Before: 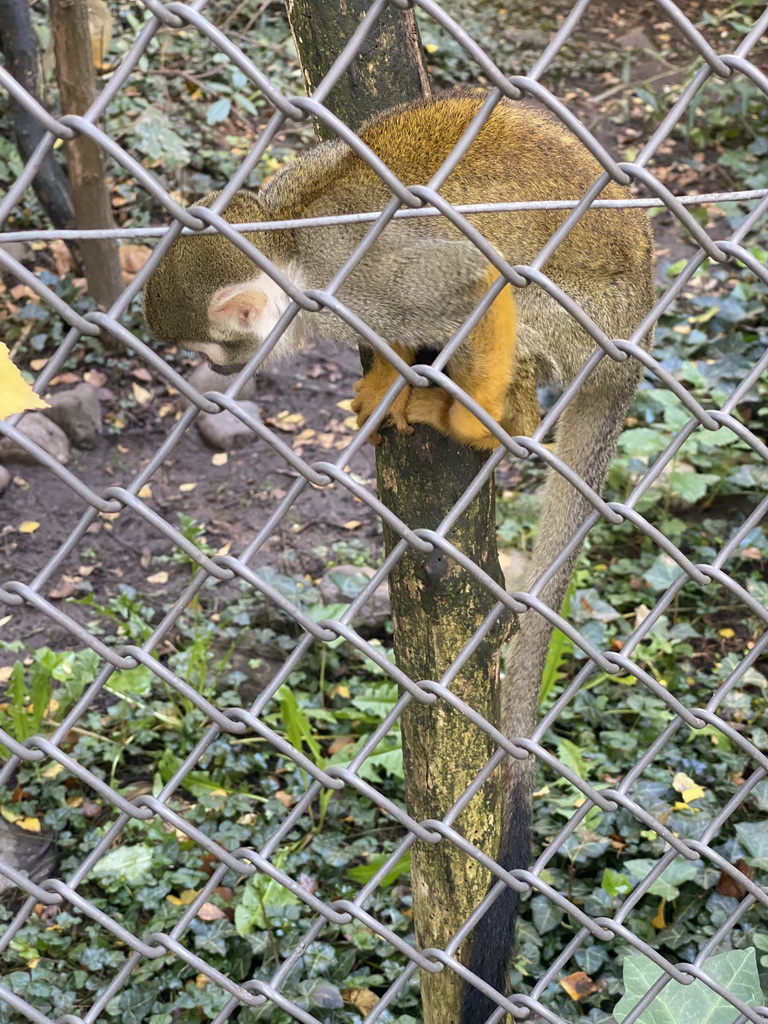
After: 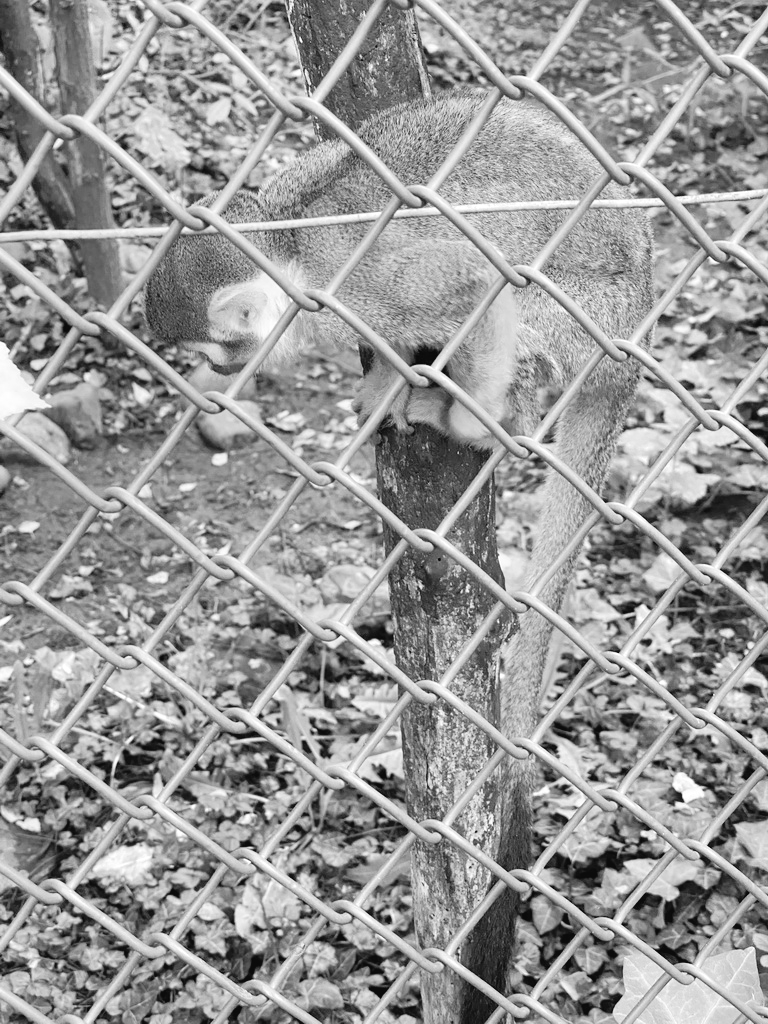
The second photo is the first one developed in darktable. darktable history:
tone curve: curves: ch0 [(0.003, 0.029) (0.037, 0.036) (0.149, 0.117) (0.297, 0.318) (0.422, 0.474) (0.531, 0.6) (0.743, 0.809) (0.877, 0.901) (1, 0.98)]; ch1 [(0, 0) (0.305, 0.325) (0.453, 0.437) (0.482, 0.479) (0.501, 0.5) (0.506, 0.503) (0.567, 0.572) (0.605, 0.608) (0.668, 0.69) (1, 1)]; ch2 [(0, 0) (0.313, 0.306) (0.4, 0.399) (0.45, 0.48) (0.499, 0.502) (0.512, 0.523) (0.57, 0.595) (0.653, 0.662) (1, 1)], color space Lab, independent channels, preserve colors none
monochrome: a -71.75, b 75.82
exposure: black level correction 0, exposure 0.5 EV, compensate highlight preservation false
